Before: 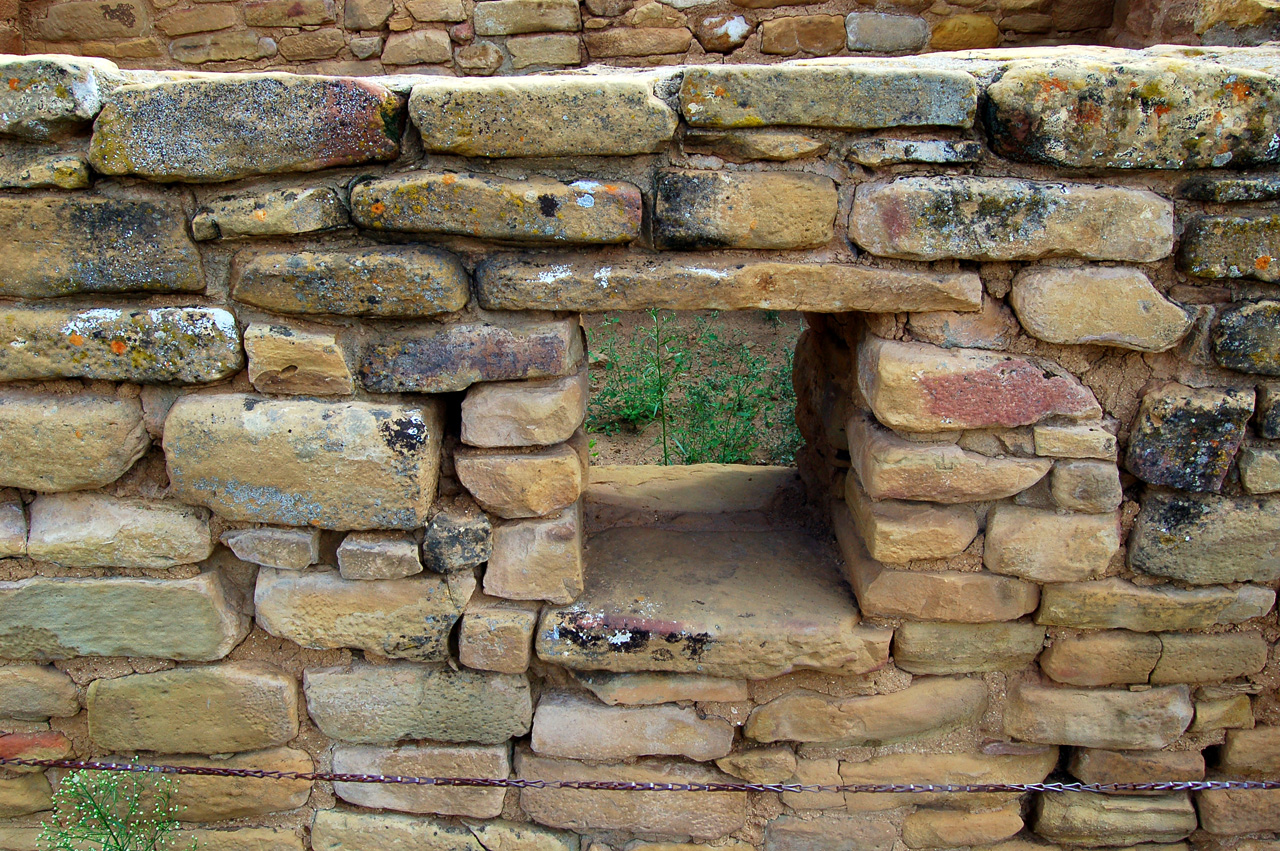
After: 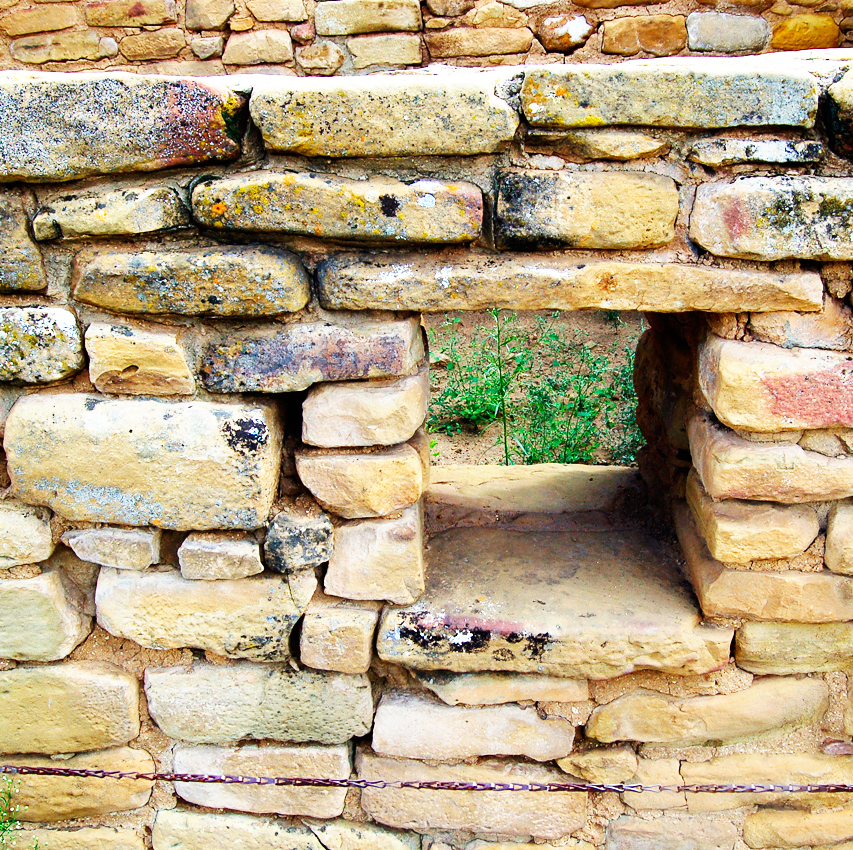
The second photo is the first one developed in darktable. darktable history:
crop and rotate: left 12.464%, right 20.831%
base curve: curves: ch0 [(0, 0) (0.007, 0.004) (0.027, 0.03) (0.046, 0.07) (0.207, 0.54) (0.442, 0.872) (0.673, 0.972) (1, 1)], preserve colors none
